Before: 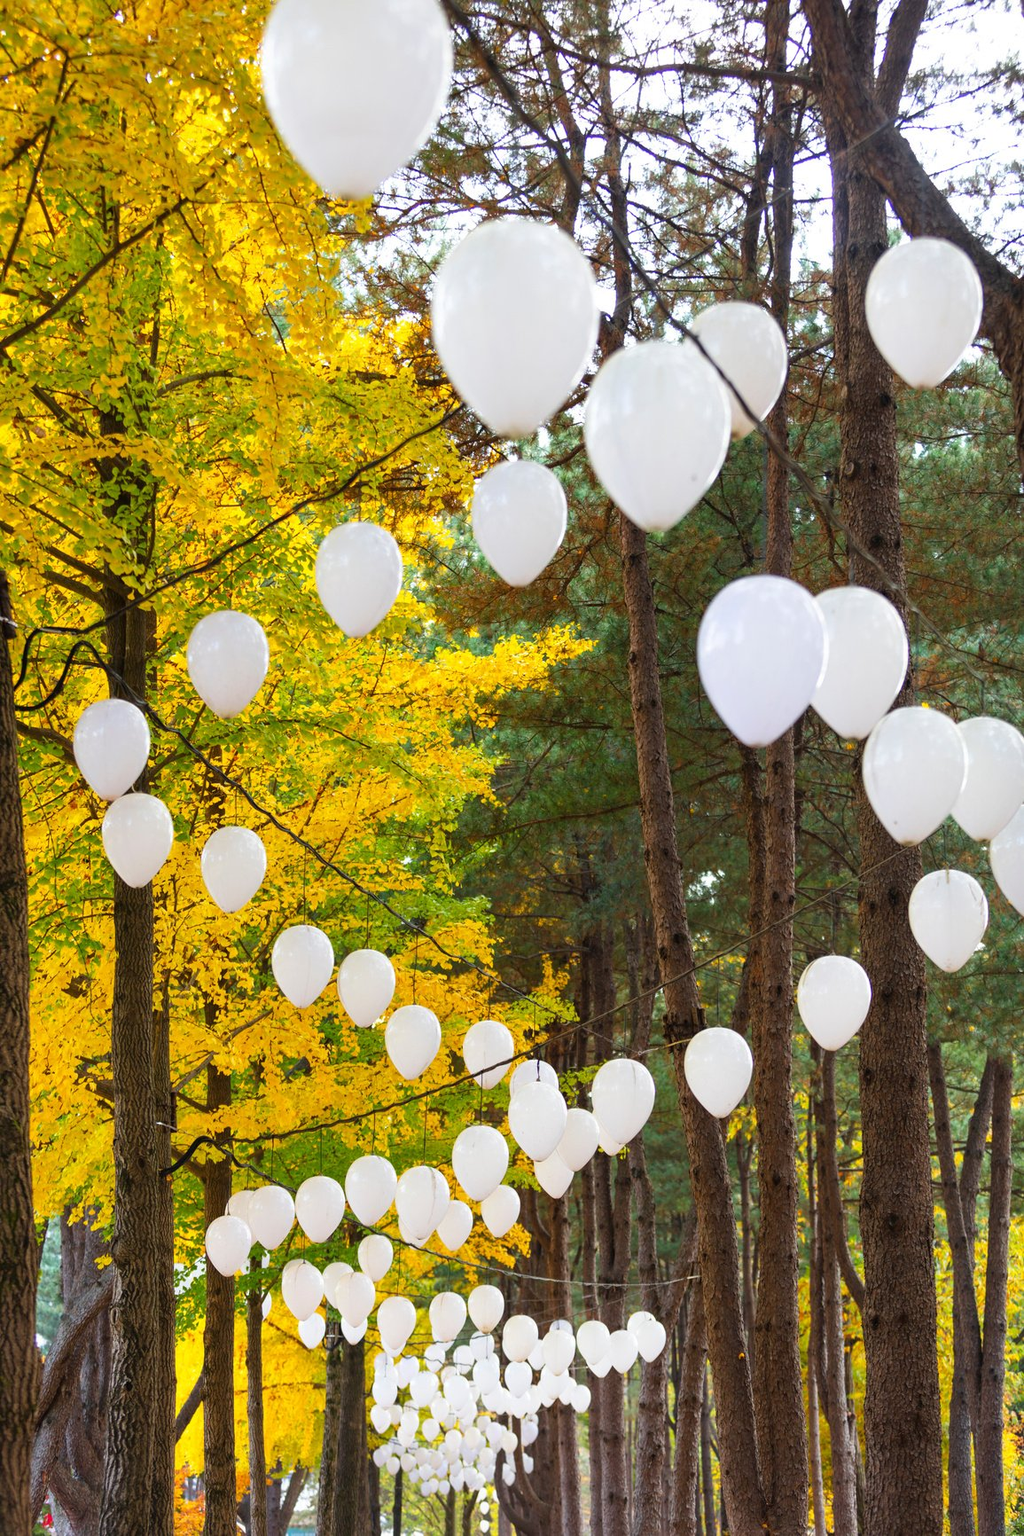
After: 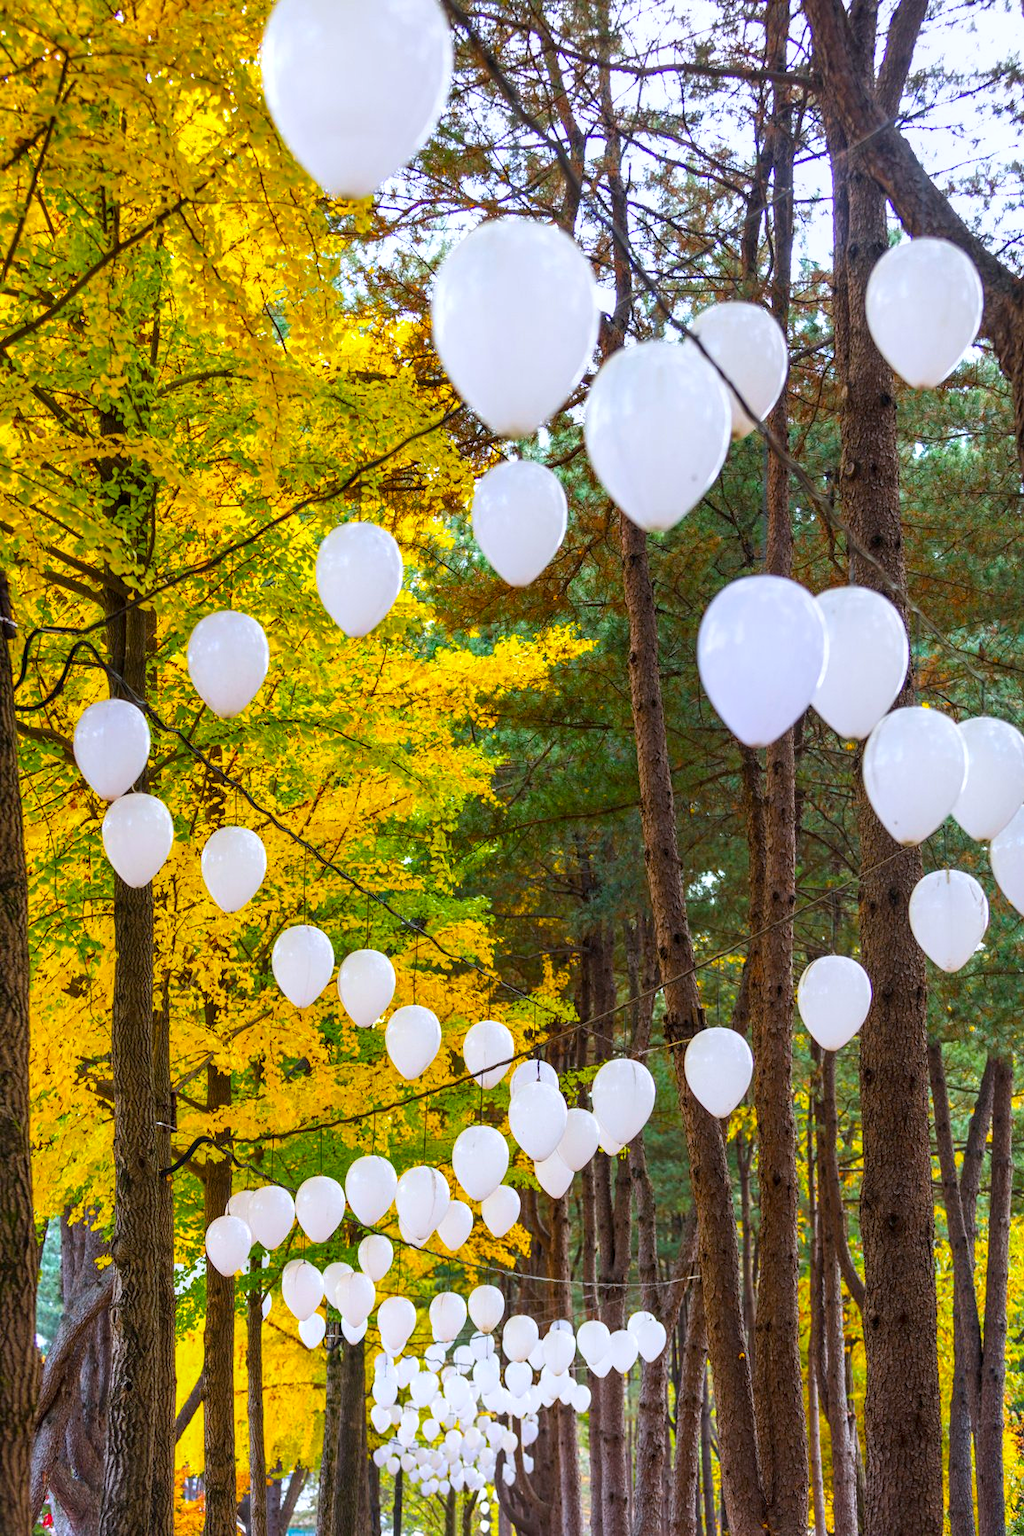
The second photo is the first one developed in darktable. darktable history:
local contrast: on, module defaults
color balance rgb: perceptual saturation grading › global saturation 25%, global vibrance 20%
color calibration: illuminant as shot in camera, x 0.358, y 0.373, temperature 4628.91 K
